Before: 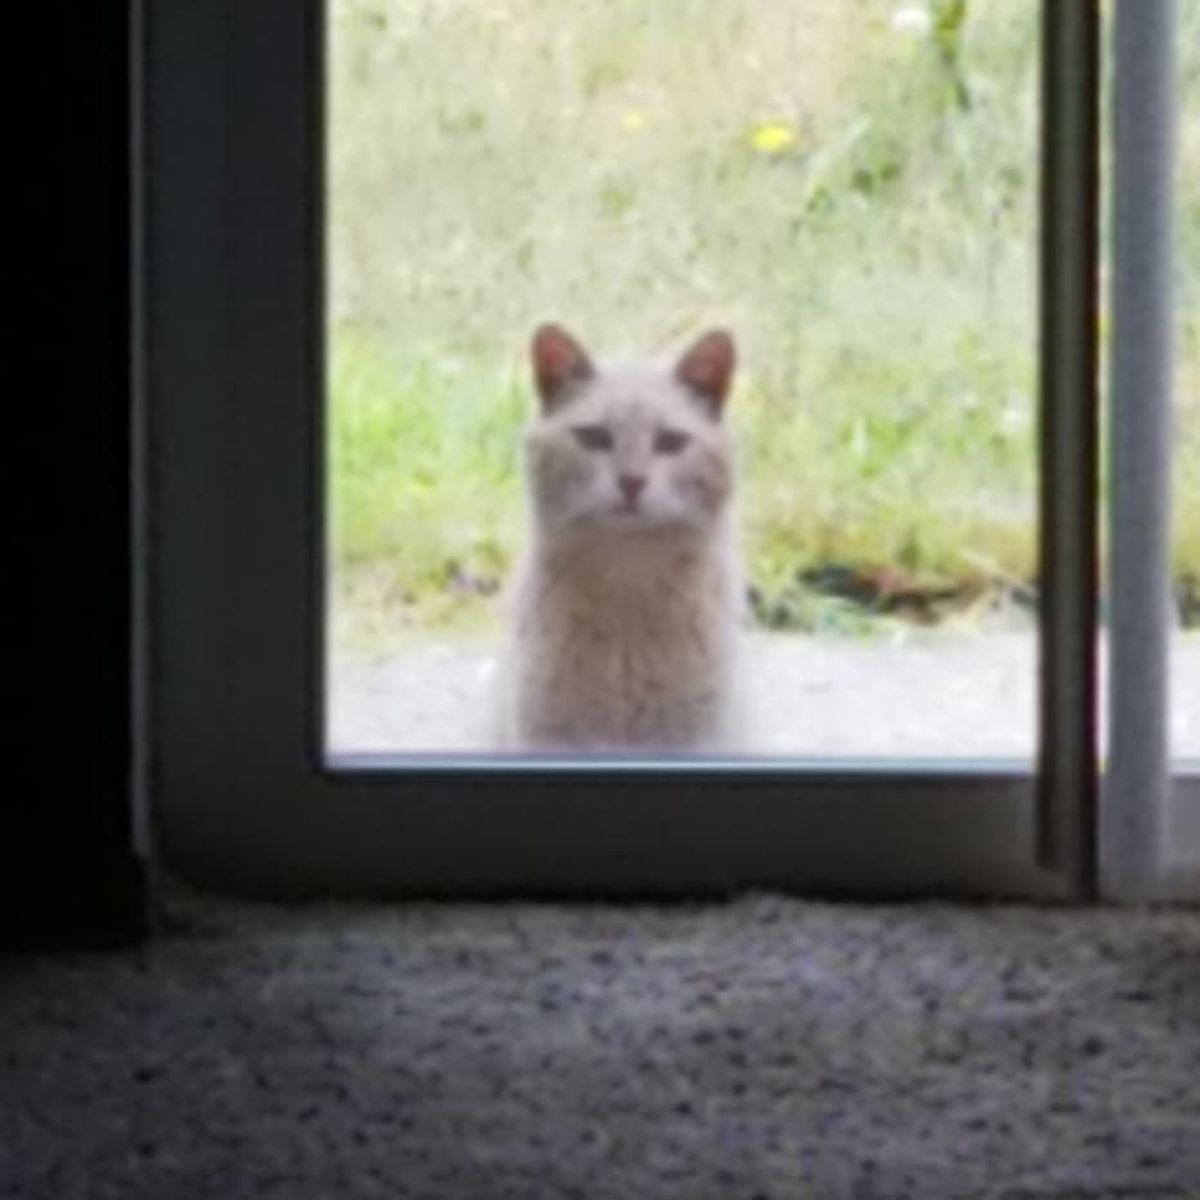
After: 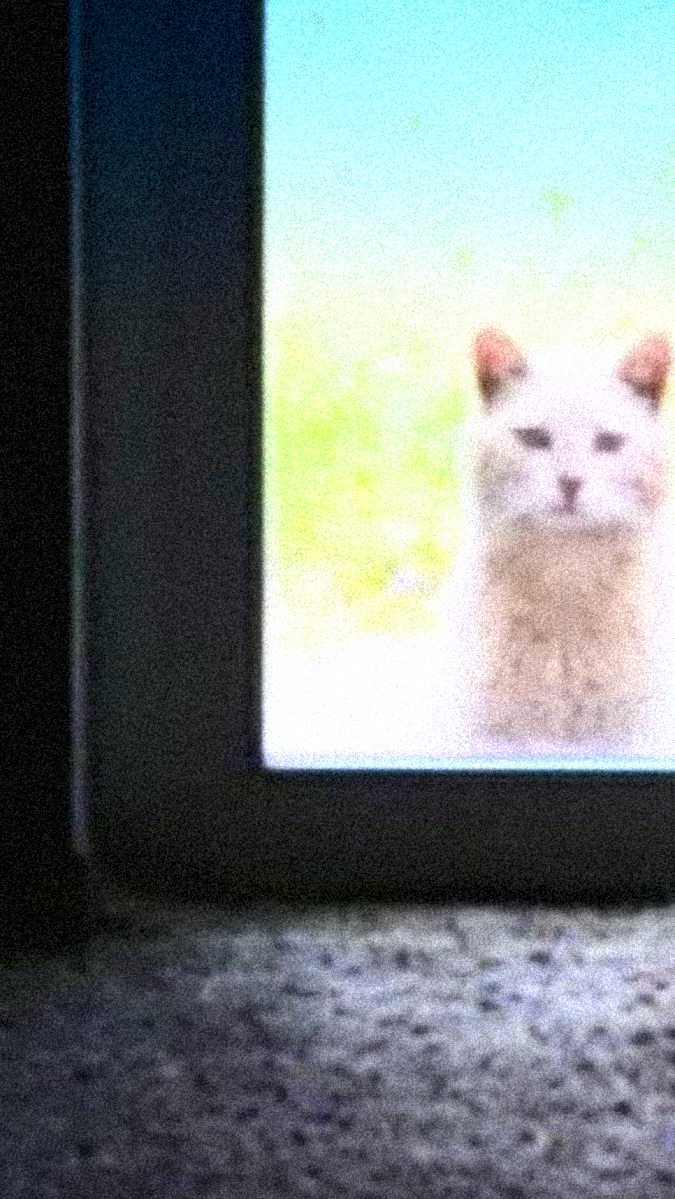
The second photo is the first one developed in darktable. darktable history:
crop: left 5.114%, right 38.589%
graduated density: density 2.02 EV, hardness 44%, rotation 0.374°, offset 8.21, hue 208.8°, saturation 97%
grain: coarseness 46.9 ISO, strength 50.21%, mid-tones bias 0%
exposure: black level correction 0, exposure 1 EV, compensate exposure bias true, compensate highlight preservation false
contrast brightness saturation: contrast 0.4, brightness 0.1, saturation 0.21
white balance: red 0.983, blue 1.036
